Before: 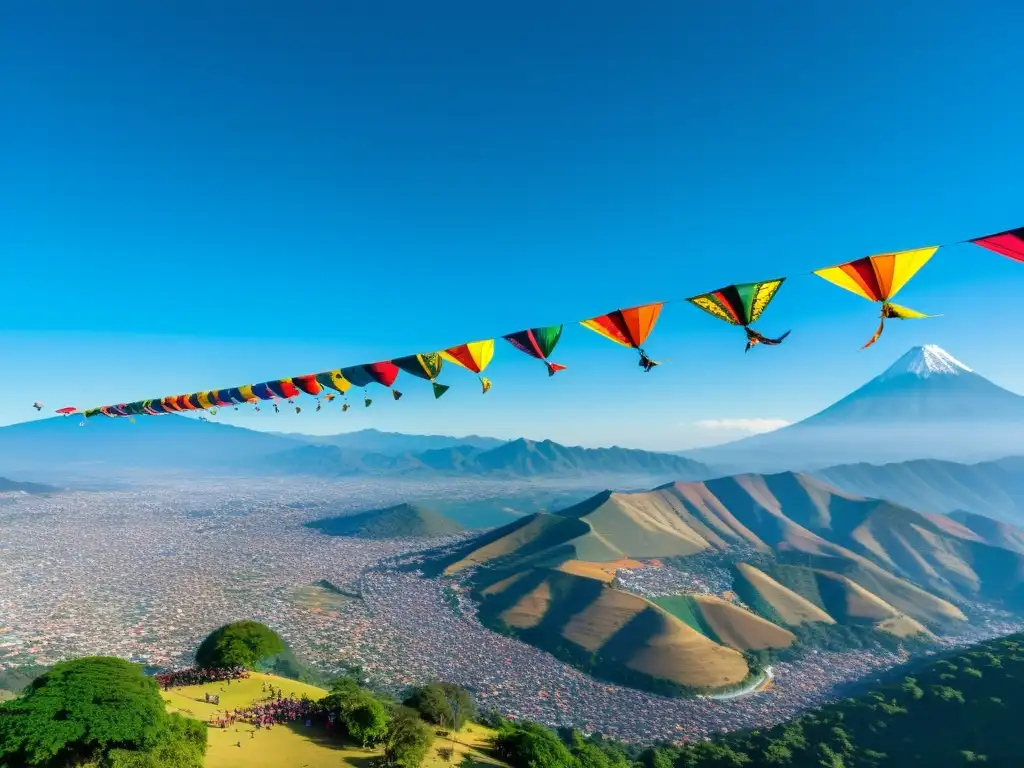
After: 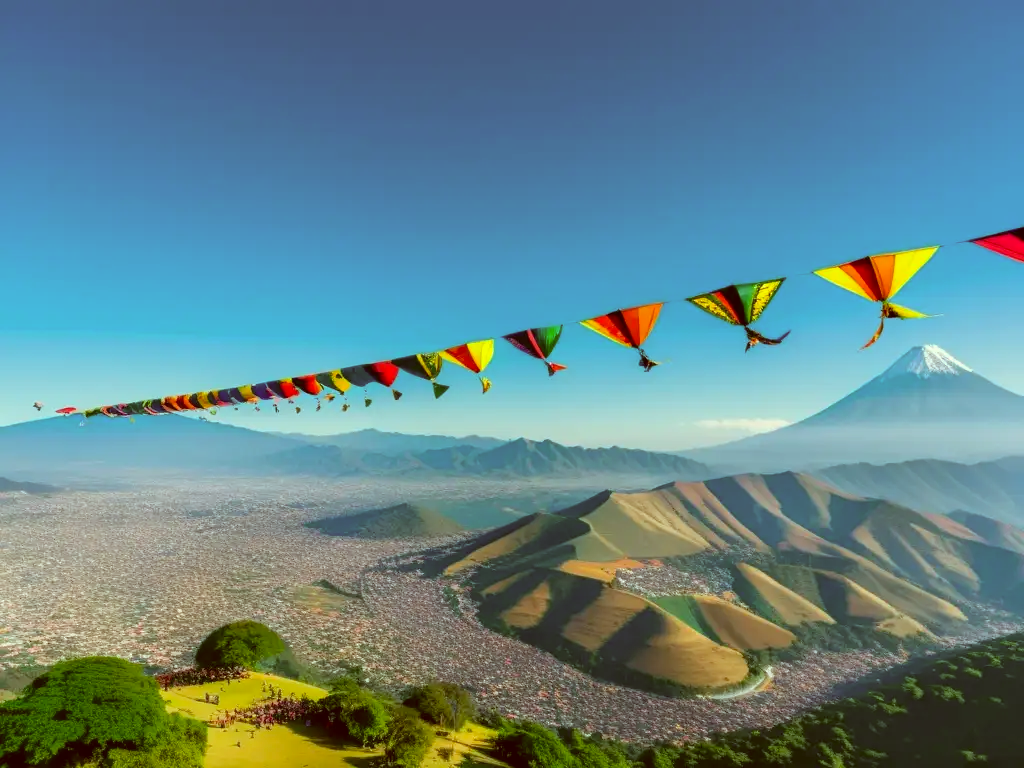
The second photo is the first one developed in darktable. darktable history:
color correction: highlights a* -6.31, highlights b* 9.24, shadows a* 10.14, shadows b* 23.68
